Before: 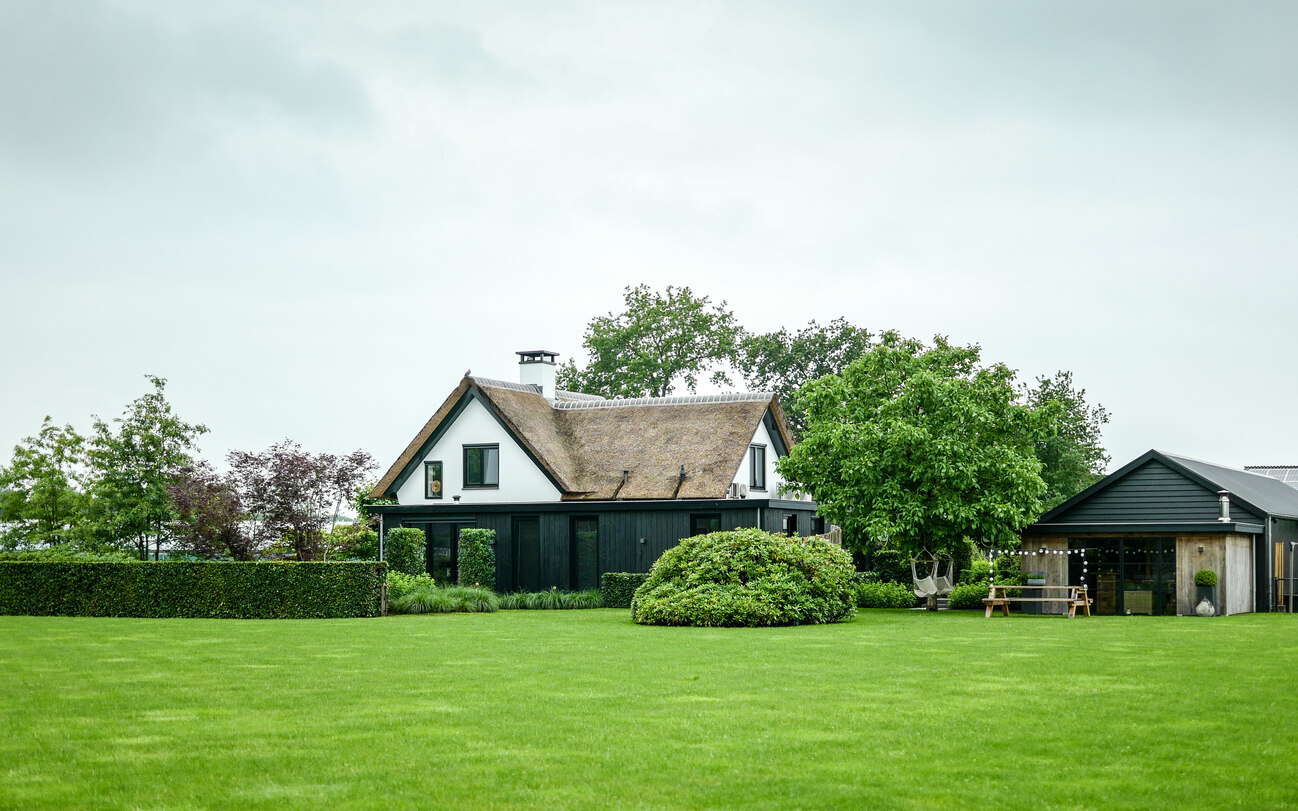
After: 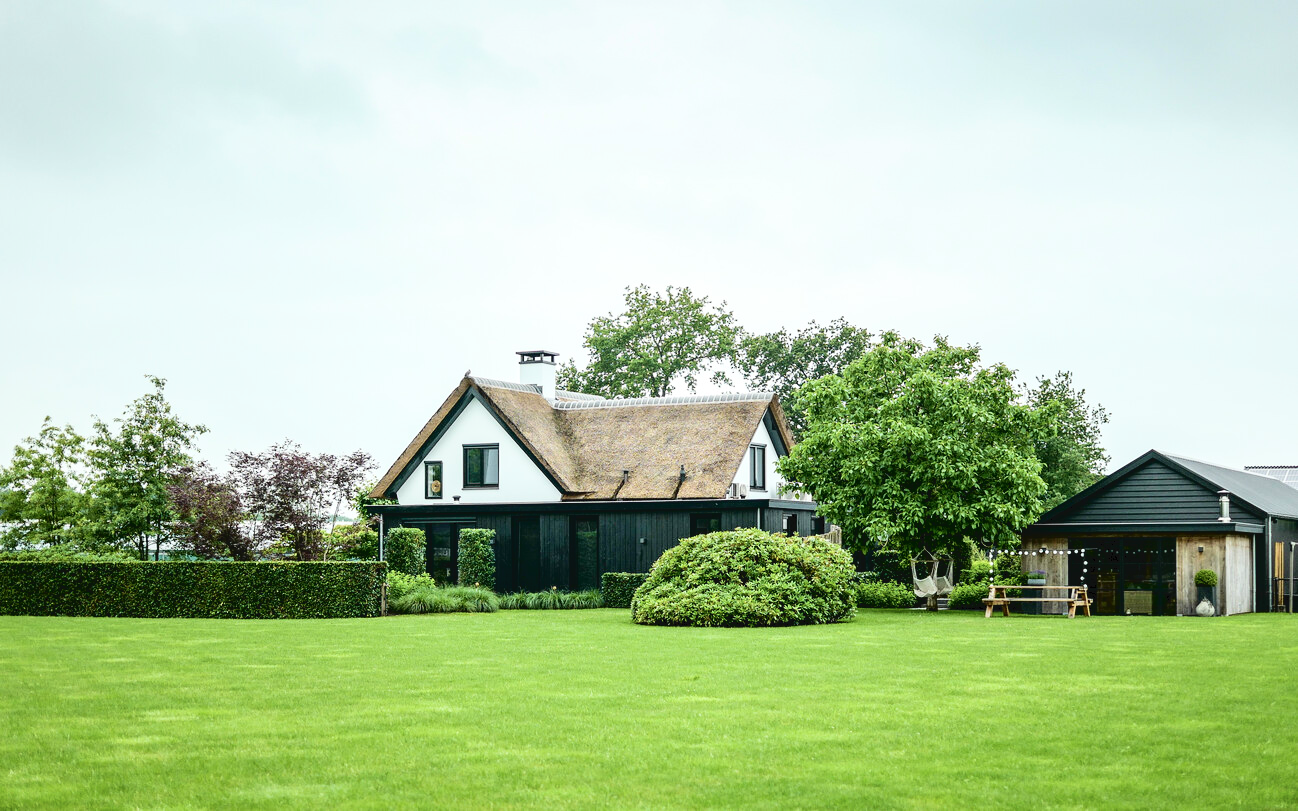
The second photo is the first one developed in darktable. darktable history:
velvia: strength 14.78%
tone curve: curves: ch0 [(0, 0) (0.003, 0.047) (0.011, 0.051) (0.025, 0.051) (0.044, 0.057) (0.069, 0.068) (0.1, 0.076) (0.136, 0.108) (0.177, 0.166) (0.224, 0.229) (0.277, 0.299) (0.335, 0.364) (0.399, 0.46) (0.468, 0.553) (0.543, 0.639) (0.623, 0.724) (0.709, 0.808) (0.801, 0.886) (0.898, 0.954) (1, 1)], color space Lab, independent channels, preserve colors none
